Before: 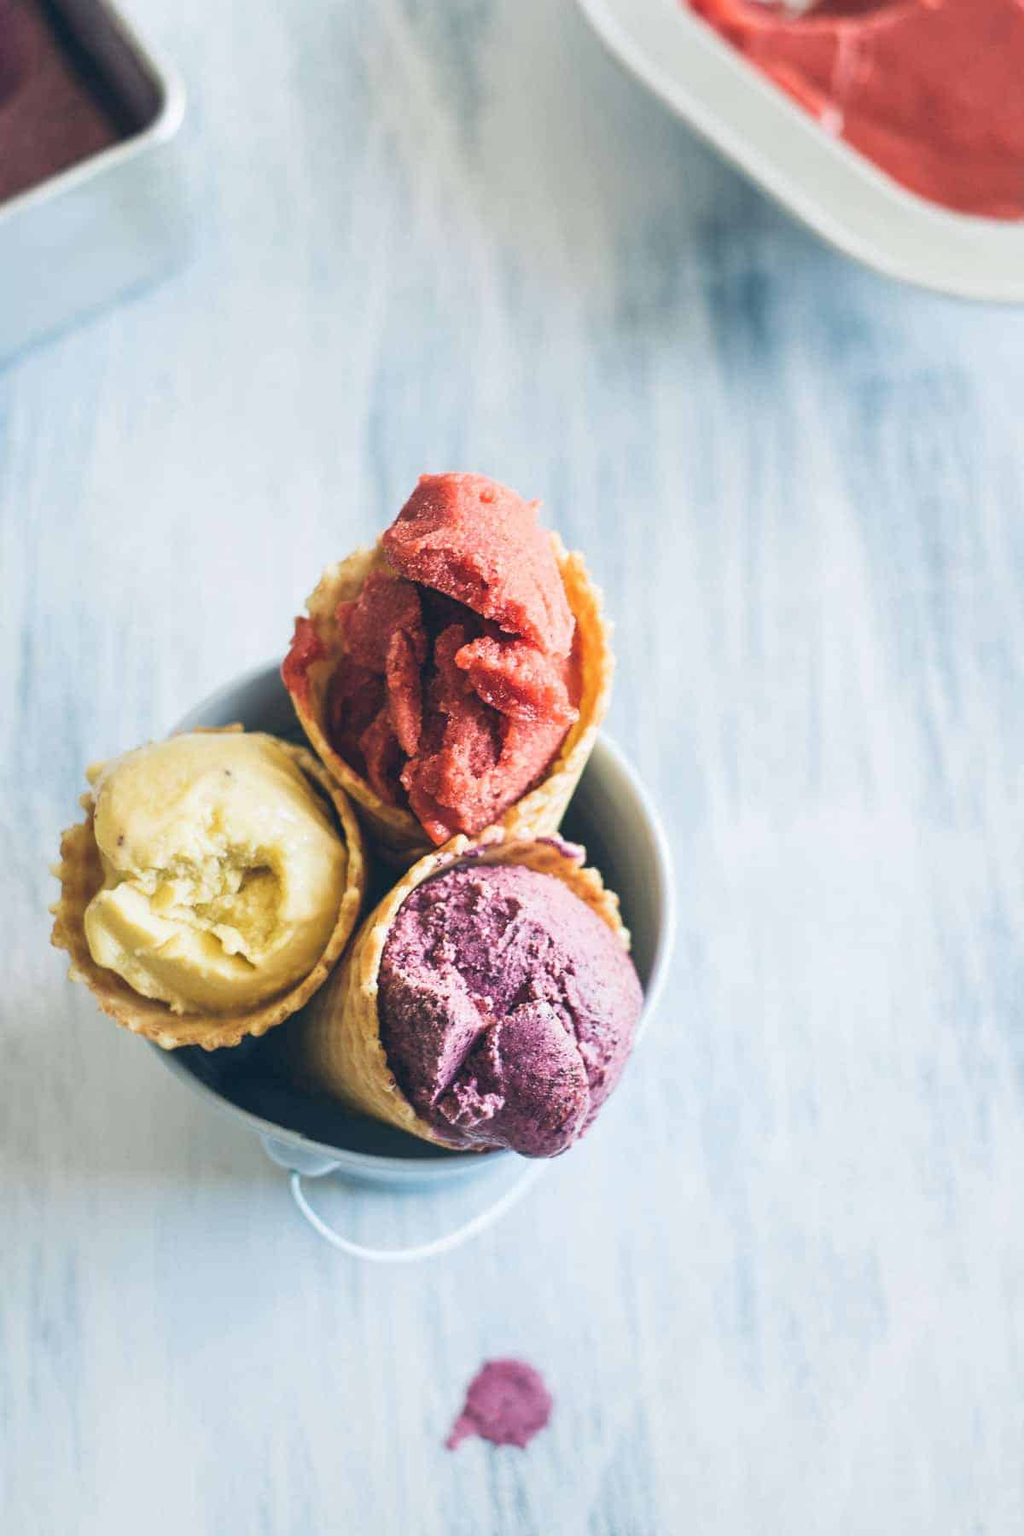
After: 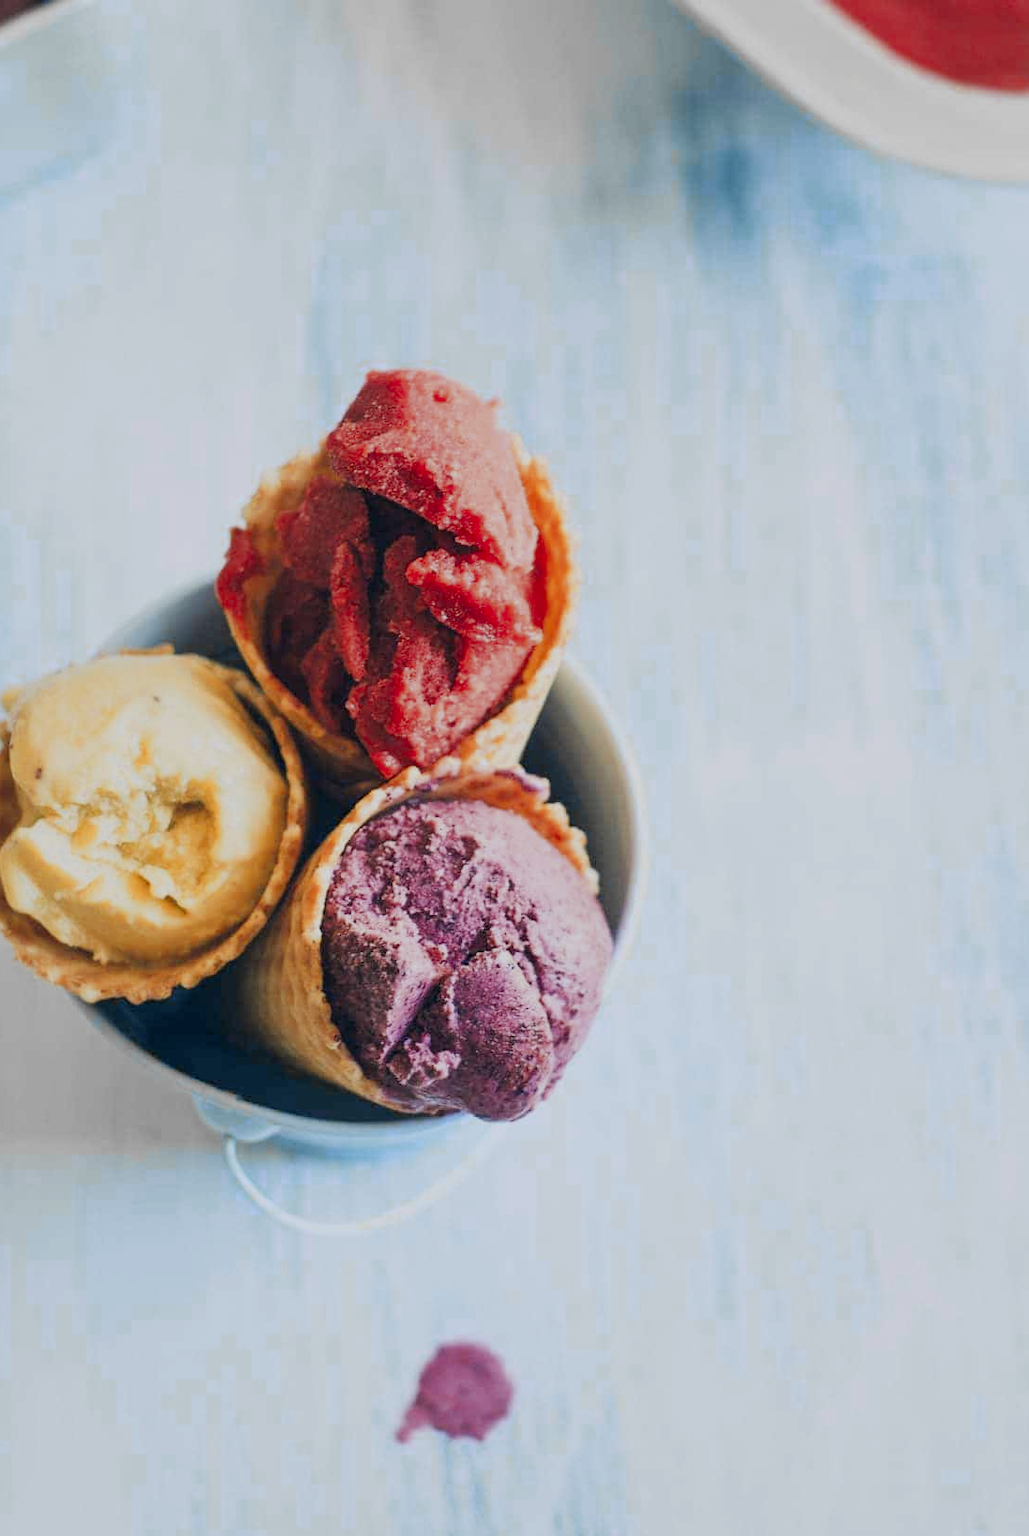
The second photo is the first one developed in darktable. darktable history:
crop and rotate: left 8.387%, top 8.912%
filmic rgb: black relative exposure -7.65 EV, white relative exposure 4.56 EV, hardness 3.61
color zones: curves: ch0 [(0, 0.363) (0.128, 0.373) (0.25, 0.5) (0.402, 0.407) (0.521, 0.525) (0.63, 0.559) (0.729, 0.662) (0.867, 0.471)]; ch1 [(0, 0.515) (0.136, 0.618) (0.25, 0.5) (0.378, 0) (0.516, 0) (0.622, 0.593) (0.737, 0.819) (0.87, 0.593)]; ch2 [(0, 0.529) (0.128, 0.471) (0.282, 0.451) (0.386, 0.662) (0.516, 0.525) (0.633, 0.554) (0.75, 0.62) (0.875, 0.441)]
